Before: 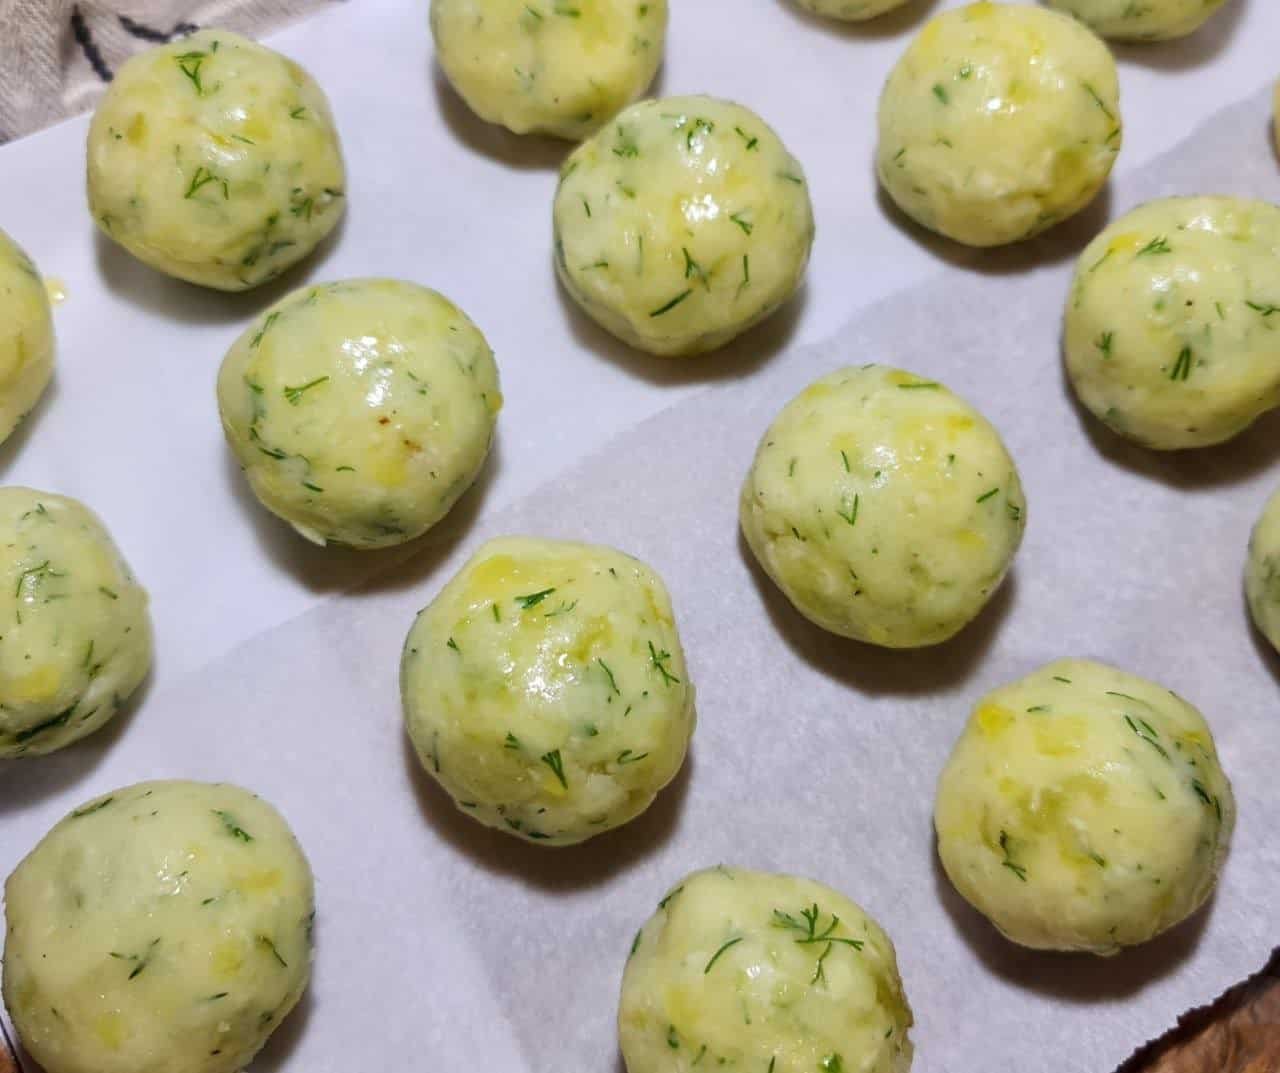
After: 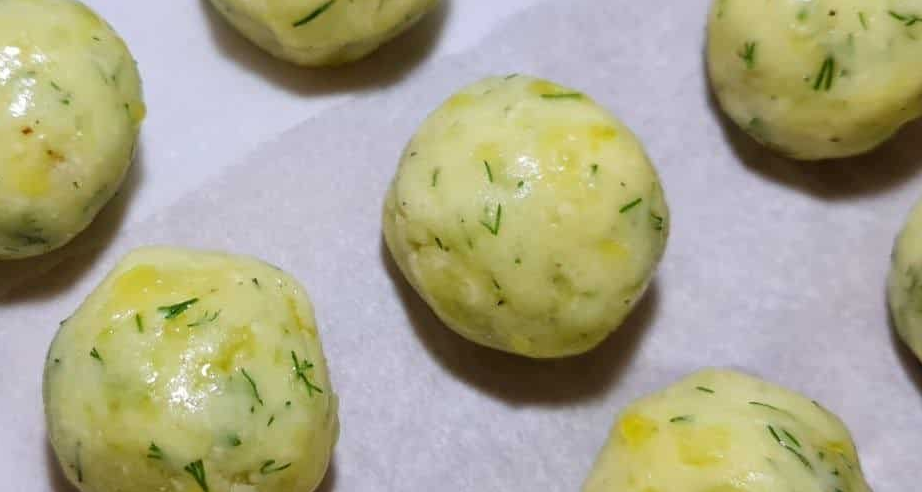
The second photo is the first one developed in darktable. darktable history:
exposure: black level correction 0.001, compensate highlight preservation false
crop and rotate: left 27.938%, top 27.046%, bottom 27.046%
